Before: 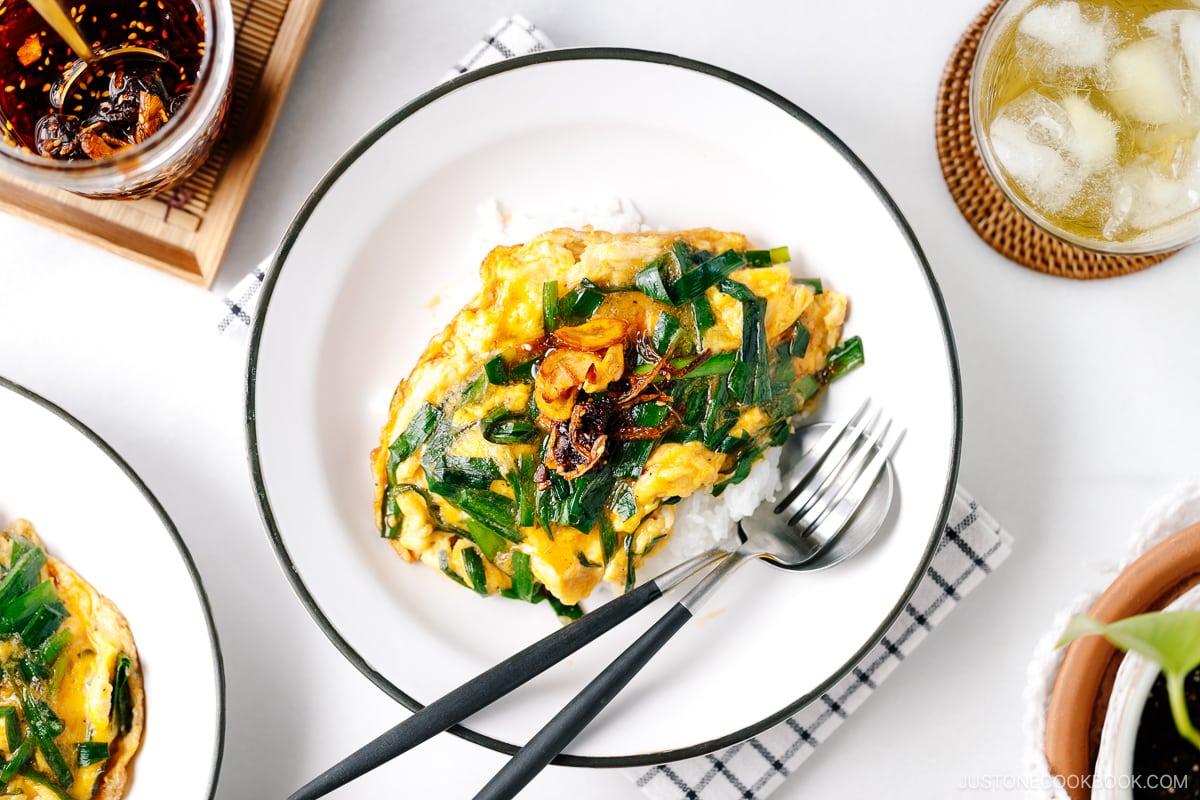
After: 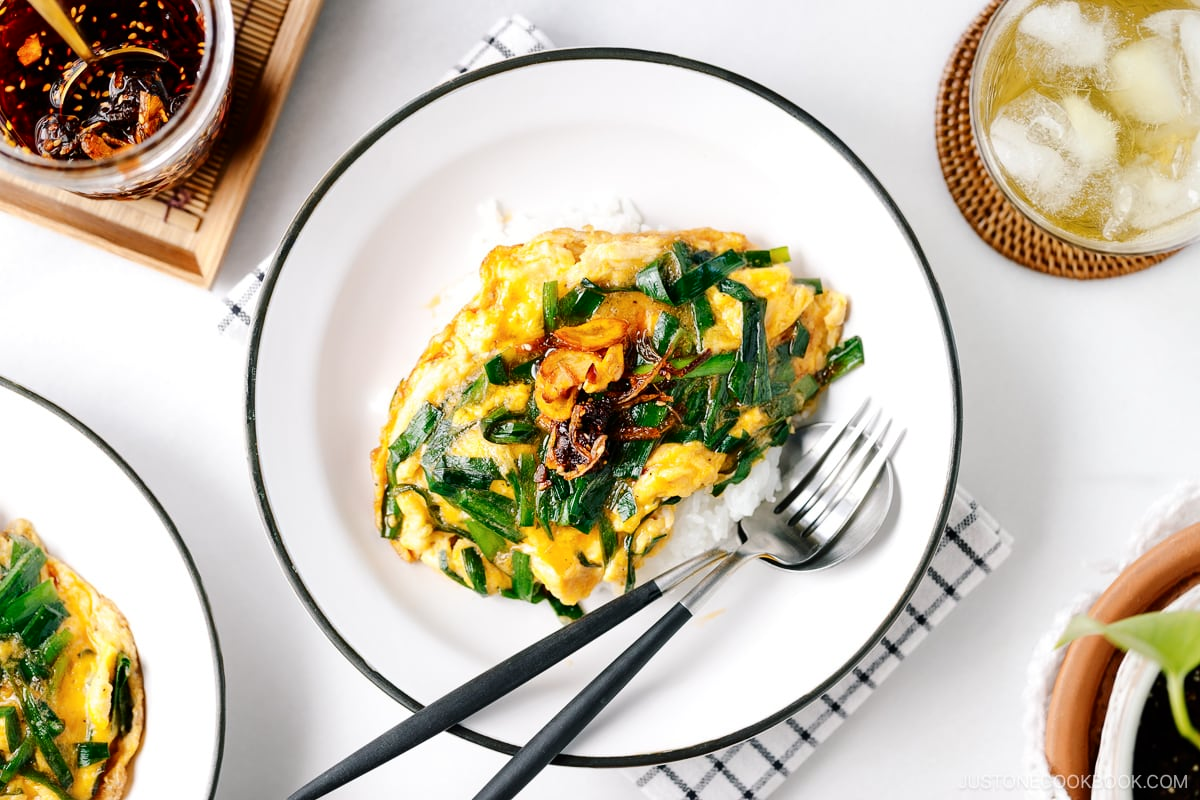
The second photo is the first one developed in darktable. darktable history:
tone curve: curves: ch0 [(0, 0) (0.08, 0.056) (0.4, 0.4) (0.6, 0.612) (0.92, 0.924) (1, 1)], color space Lab, independent channels, preserve colors none
